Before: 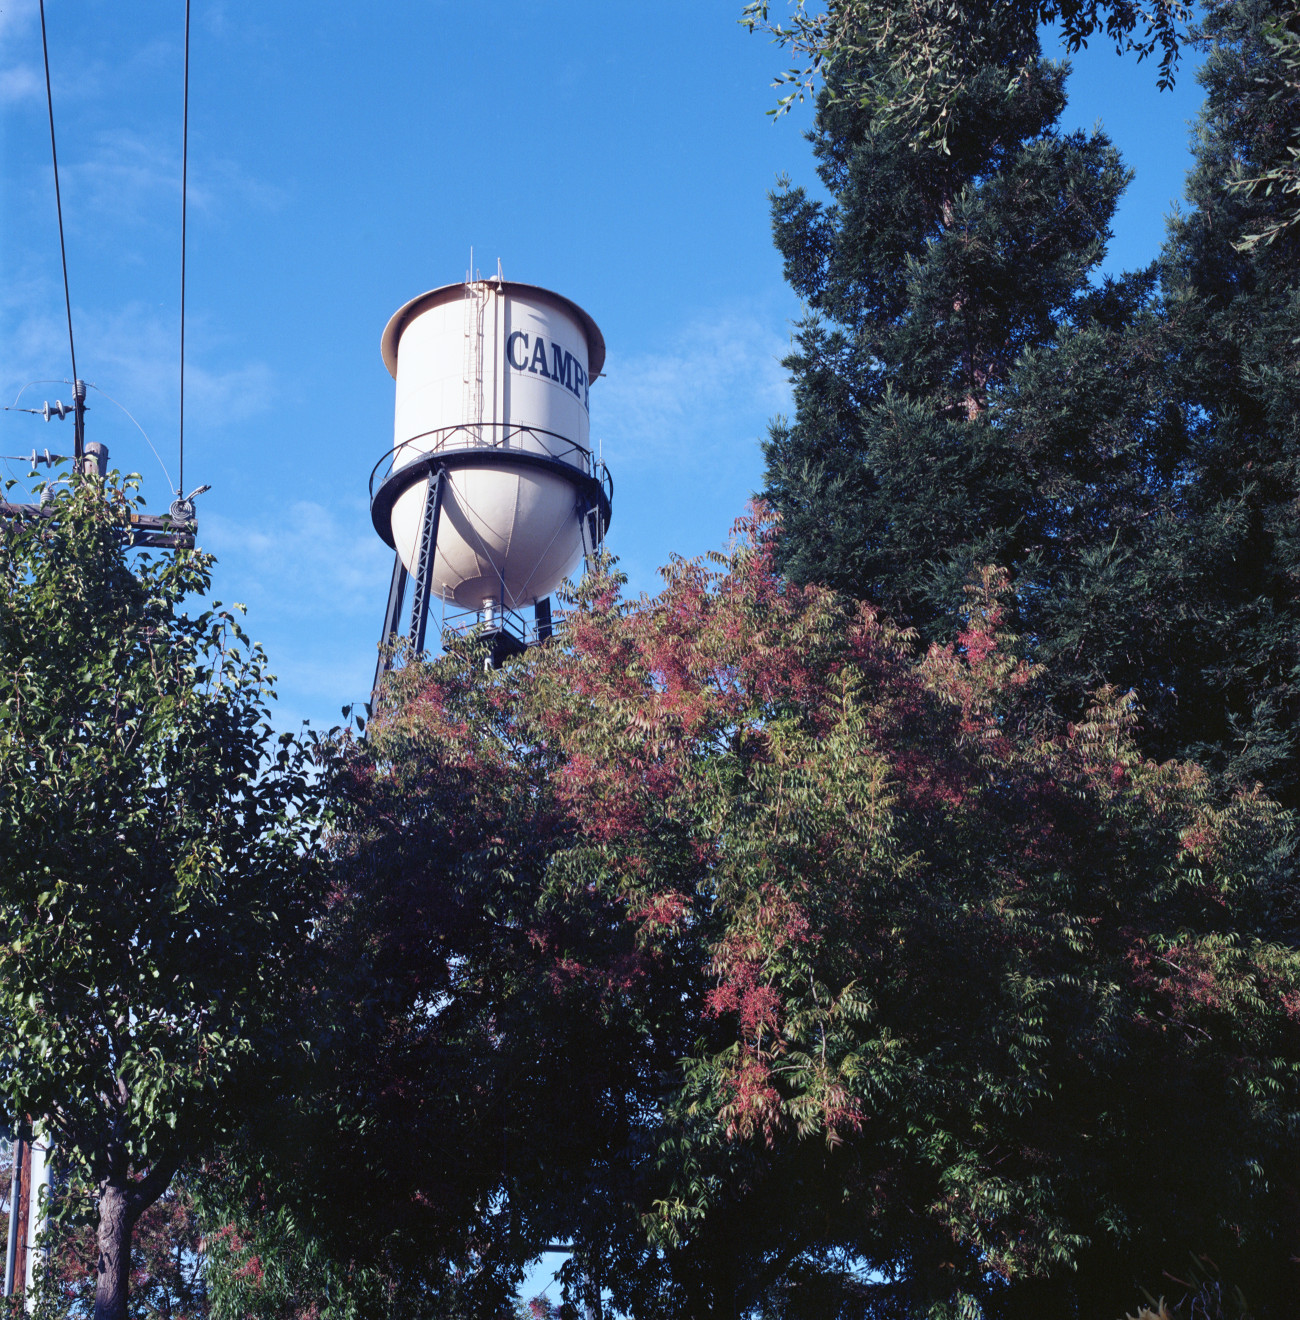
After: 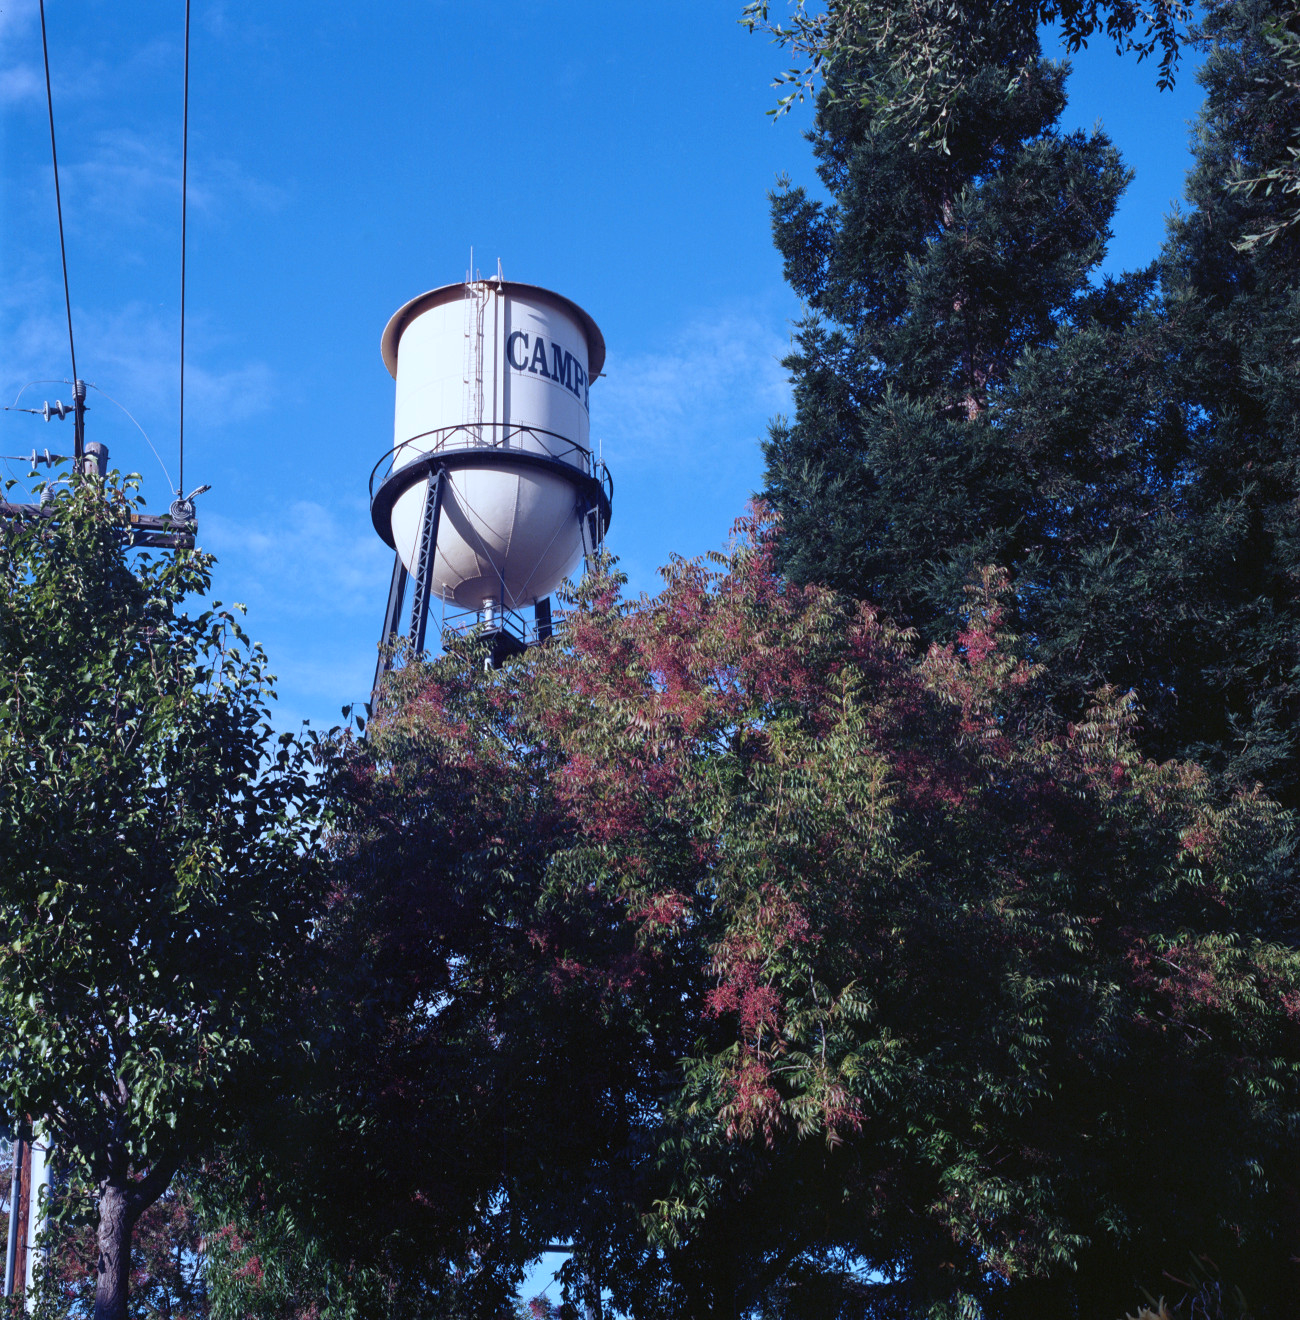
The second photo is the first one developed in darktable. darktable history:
white balance: red 0.954, blue 1.079
tone curve: curves: ch0 [(0, 0) (0.8, 0.757) (1, 1)], color space Lab, linked channels, preserve colors none
contrast brightness saturation: saturation 0.13
